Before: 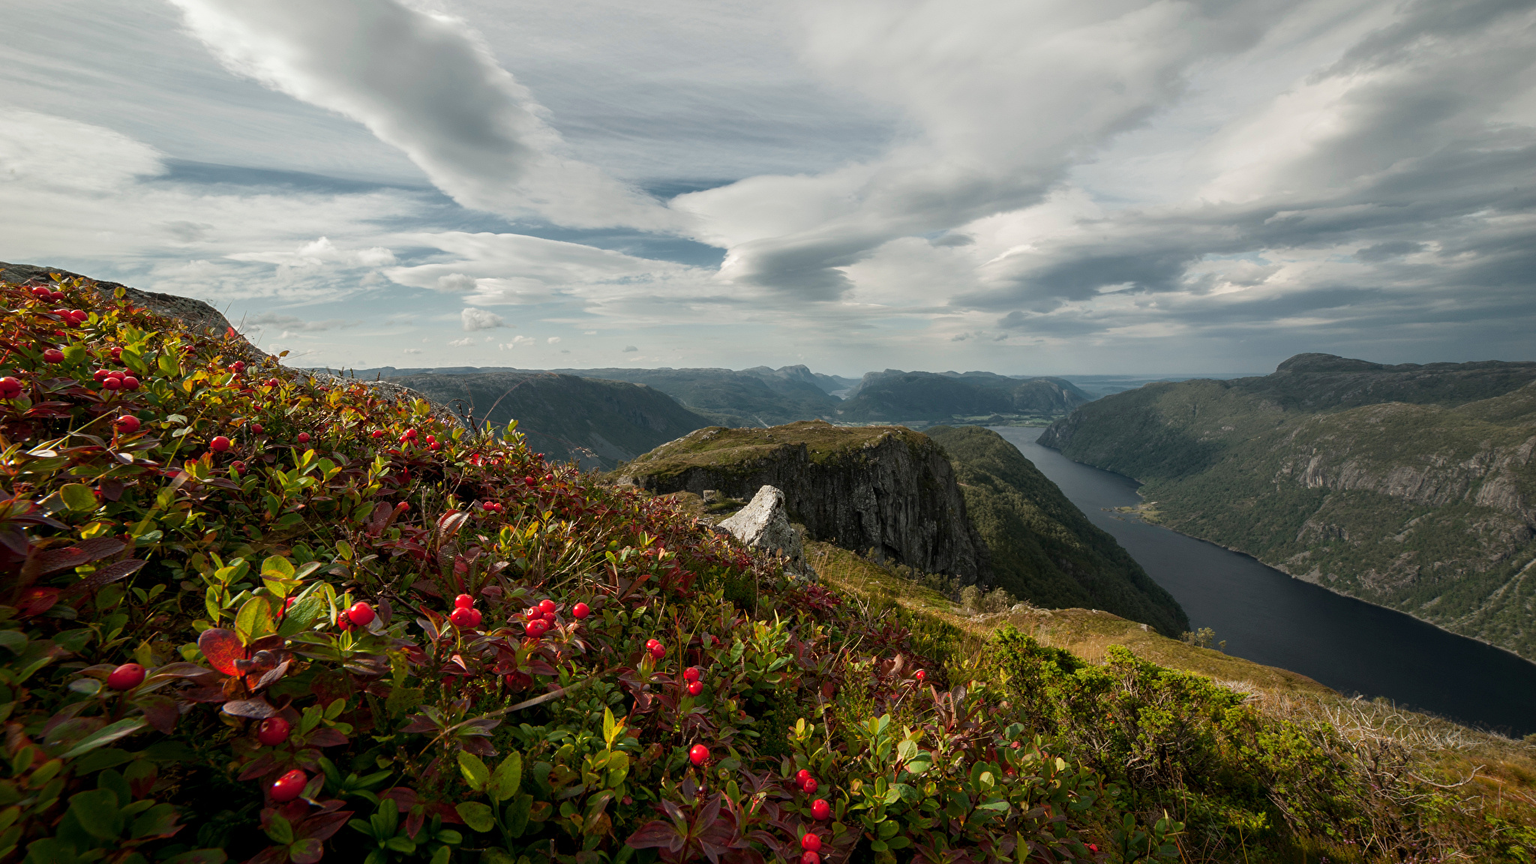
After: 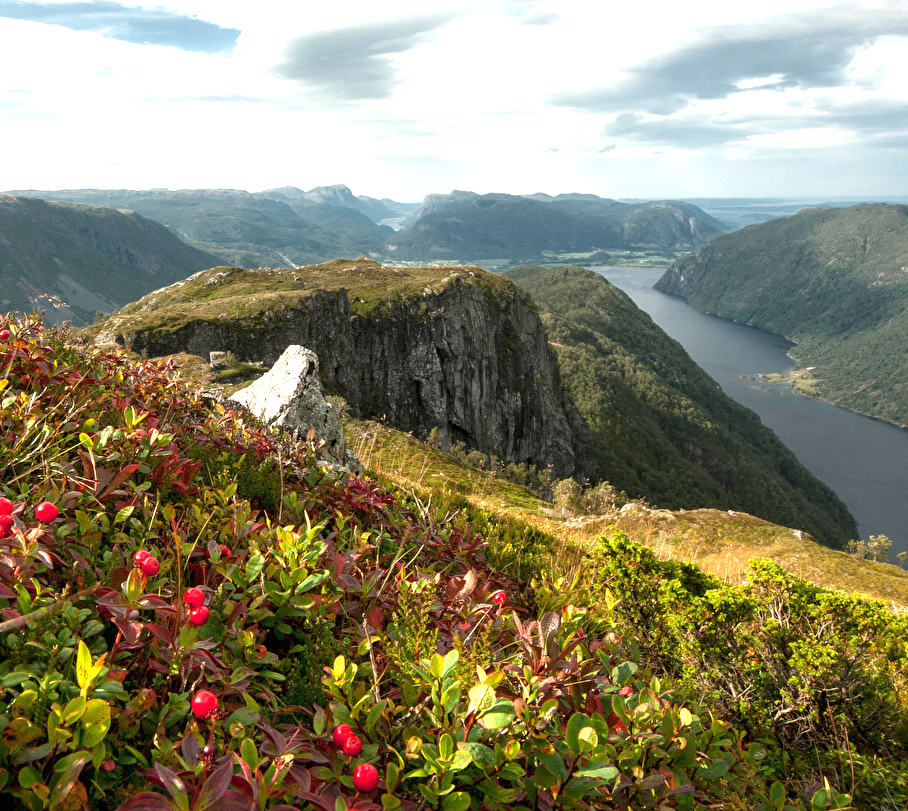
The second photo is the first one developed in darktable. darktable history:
exposure: black level correction 0, exposure 1.375 EV, compensate exposure bias true, compensate highlight preservation false
crop: left 35.571%, top 26.238%, right 20.064%, bottom 3.346%
